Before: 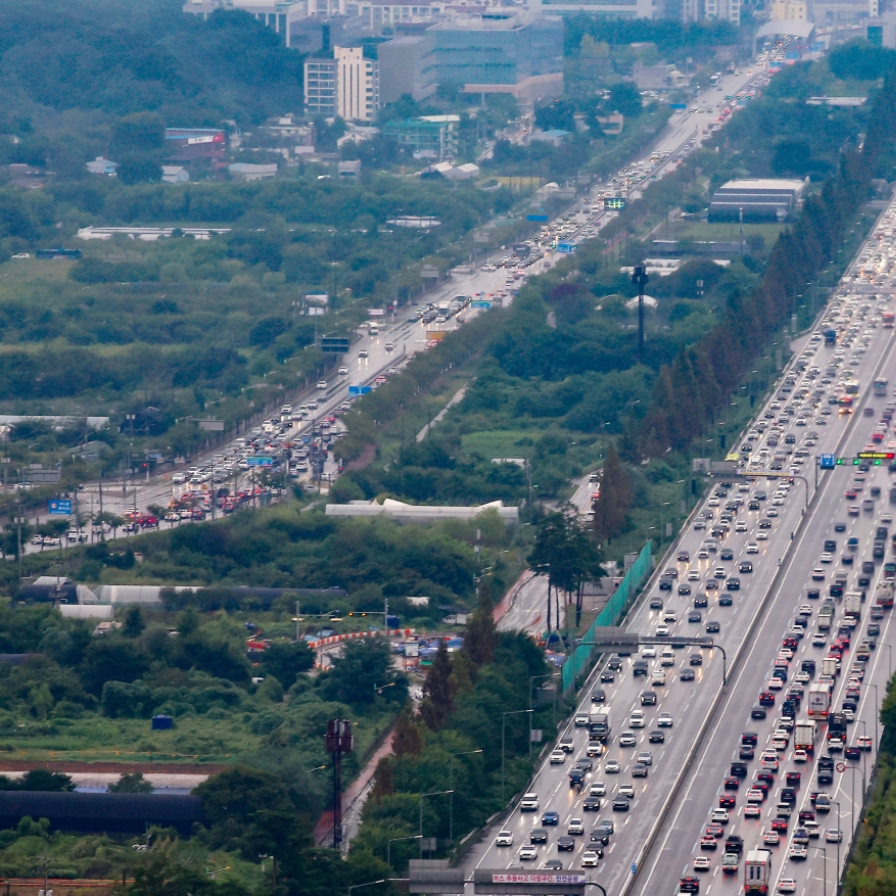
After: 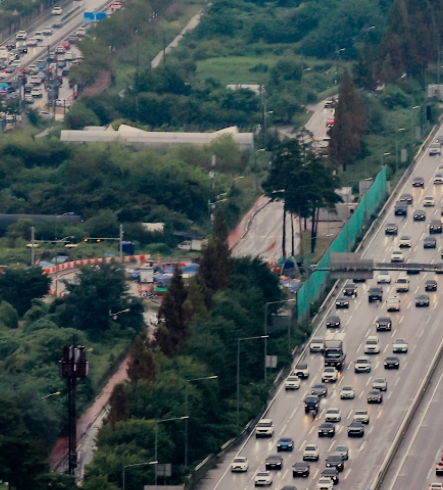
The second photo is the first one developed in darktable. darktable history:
white balance: red 1.029, blue 0.92
filmic rgb: black relative exposure -9.22 EV, white relative exposure 6.77 EV, hardness 3.07, contrast 1.05
crop: left 29.672%, top 41.786%, right 20.851%, bottom 3.487%
